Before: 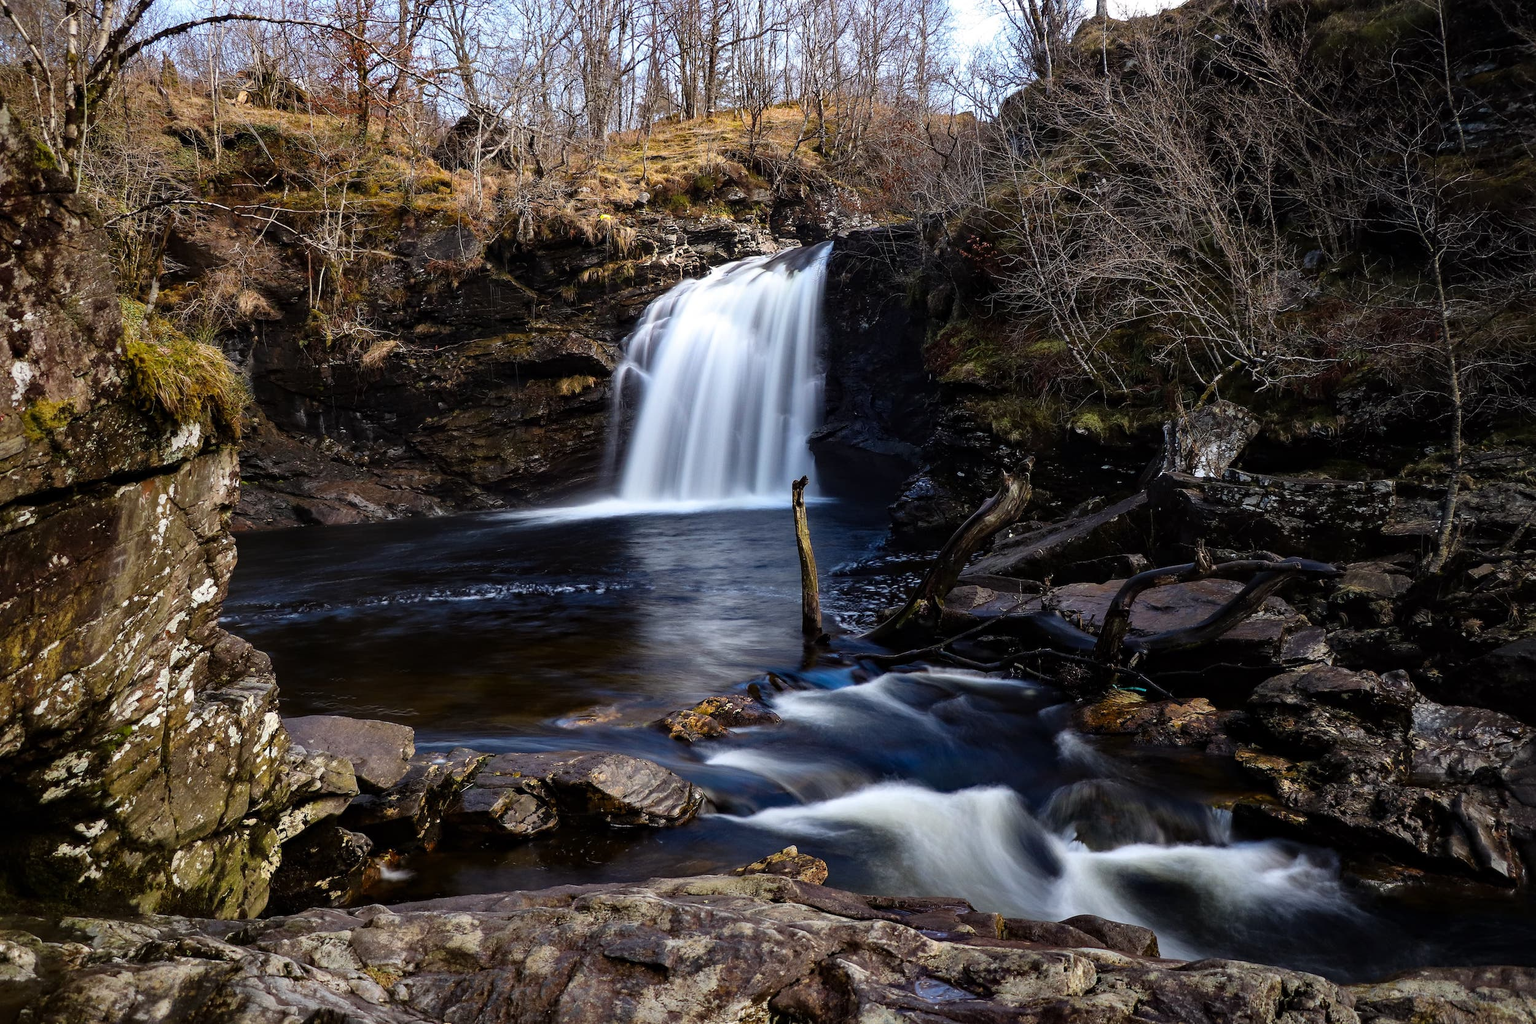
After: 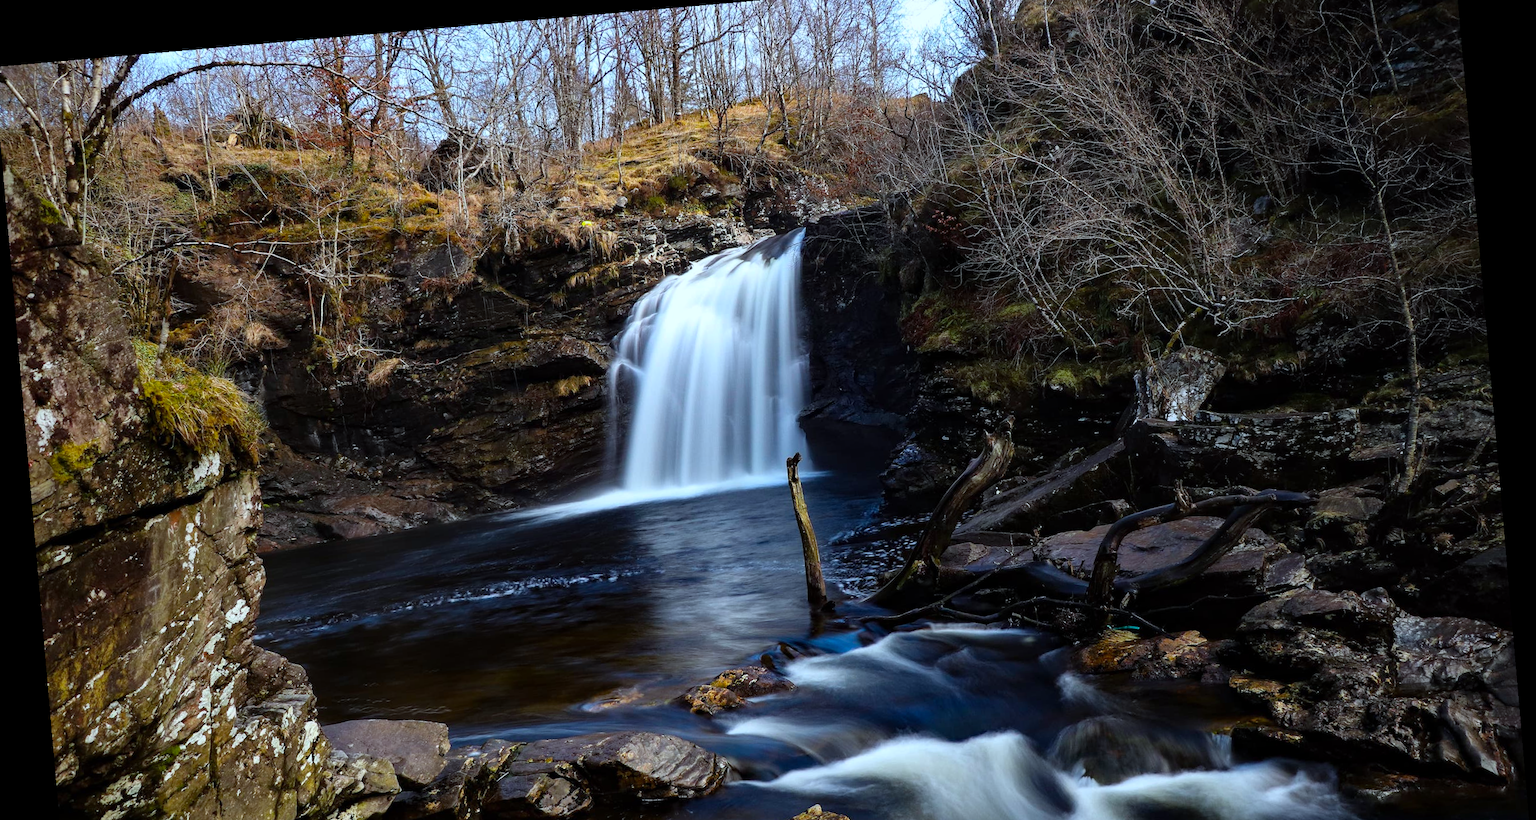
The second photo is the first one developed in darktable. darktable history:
rotate and perspective: rotation -4.98°, automatic cropping off
white balance: red 0.925, blue 1.046
crop: left 0.387%, top 5.469%, bottom 19.809%
base curve: curves: ch0 [(0, 0) (0.297, 0.298) (1, 1)], preserve colors none
